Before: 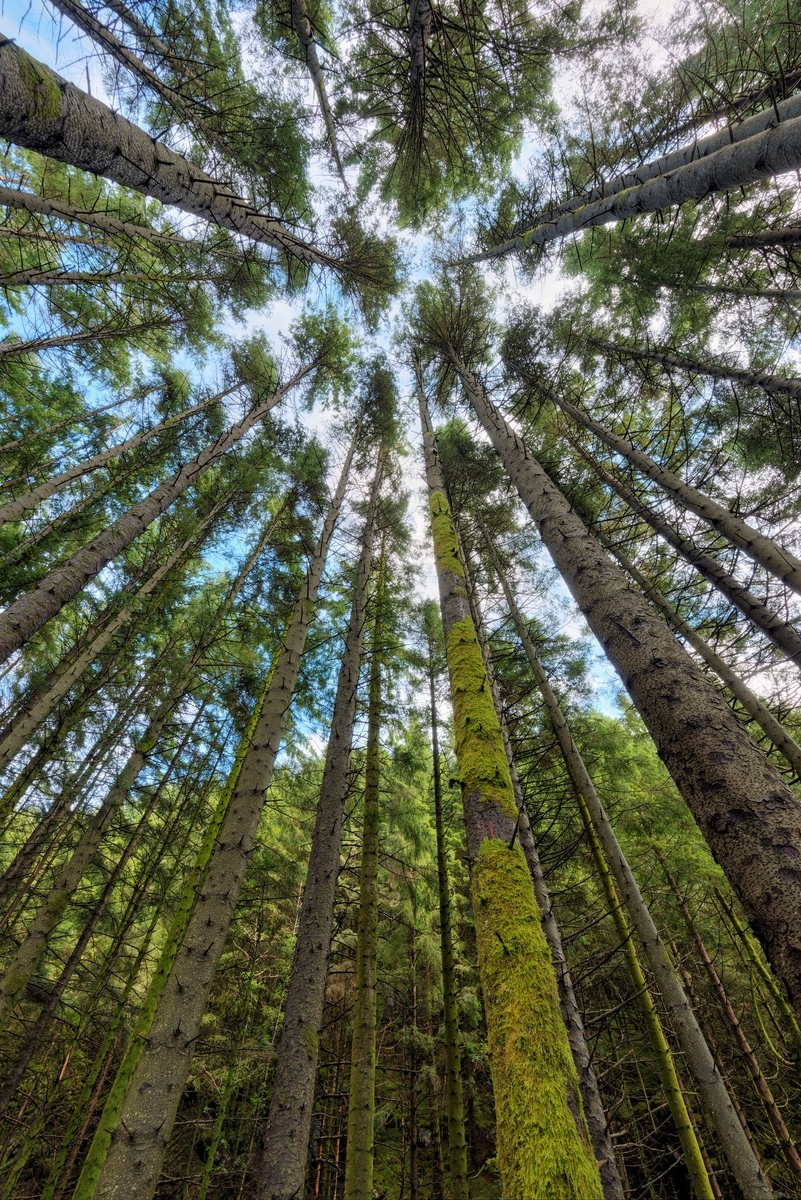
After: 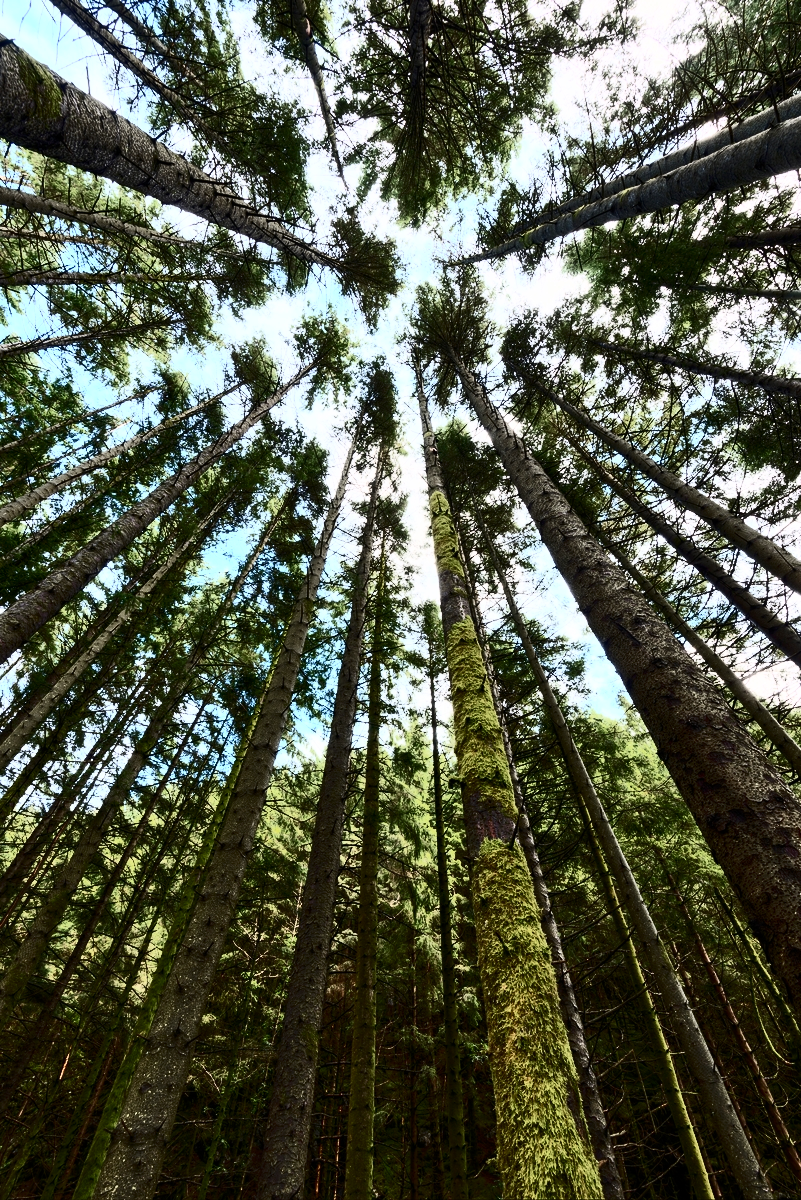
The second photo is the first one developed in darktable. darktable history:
contrast brightness saturation: contrast 0.932, brightness 0.202
color zones: curves: ch0 [(0, 0.5) (0.143, 0.5) (0.286, 0.456) (0.429, 0.5) (0.571, 0.5) (0.714, 0.5) (0.857, 0.5) (1, 0.5)]; ch1 [(0, 0.5) (0.143, 0.5) (0.286, 0.422) (0.429, 0.5) (0.571, 0.5) (0.714, 0.5) (0.857, 0.5) (1, 0.5)]
